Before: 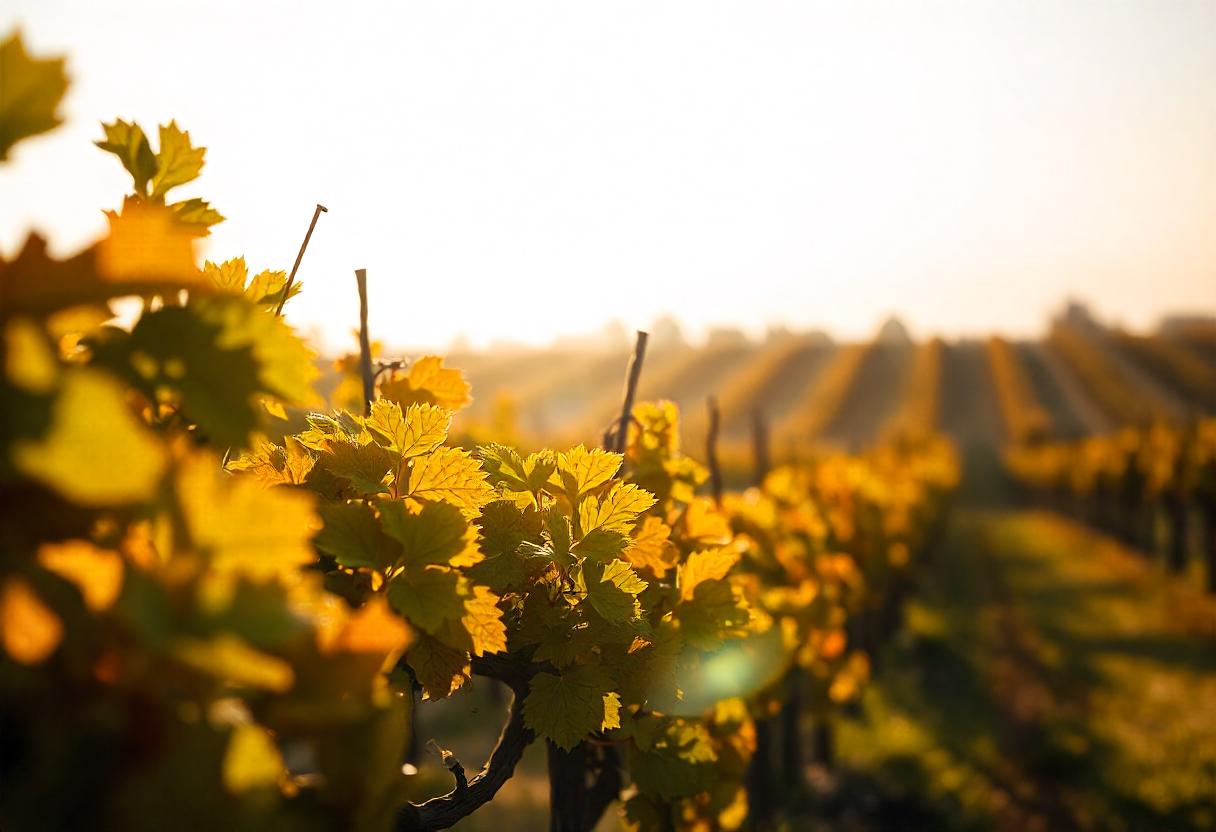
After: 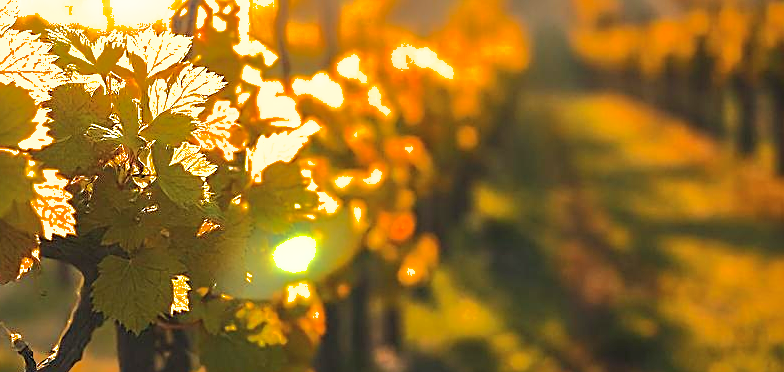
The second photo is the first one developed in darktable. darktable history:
sharpen: on, module defaults
exposure: black level correction -0.002, exposure 1.35 EV, compensate highlight preservation false
shadows and highlights: shadows 38.43, highlights -74.54
crop and rotate: left 35.509%, top 50.238%, bottom 4.934%
